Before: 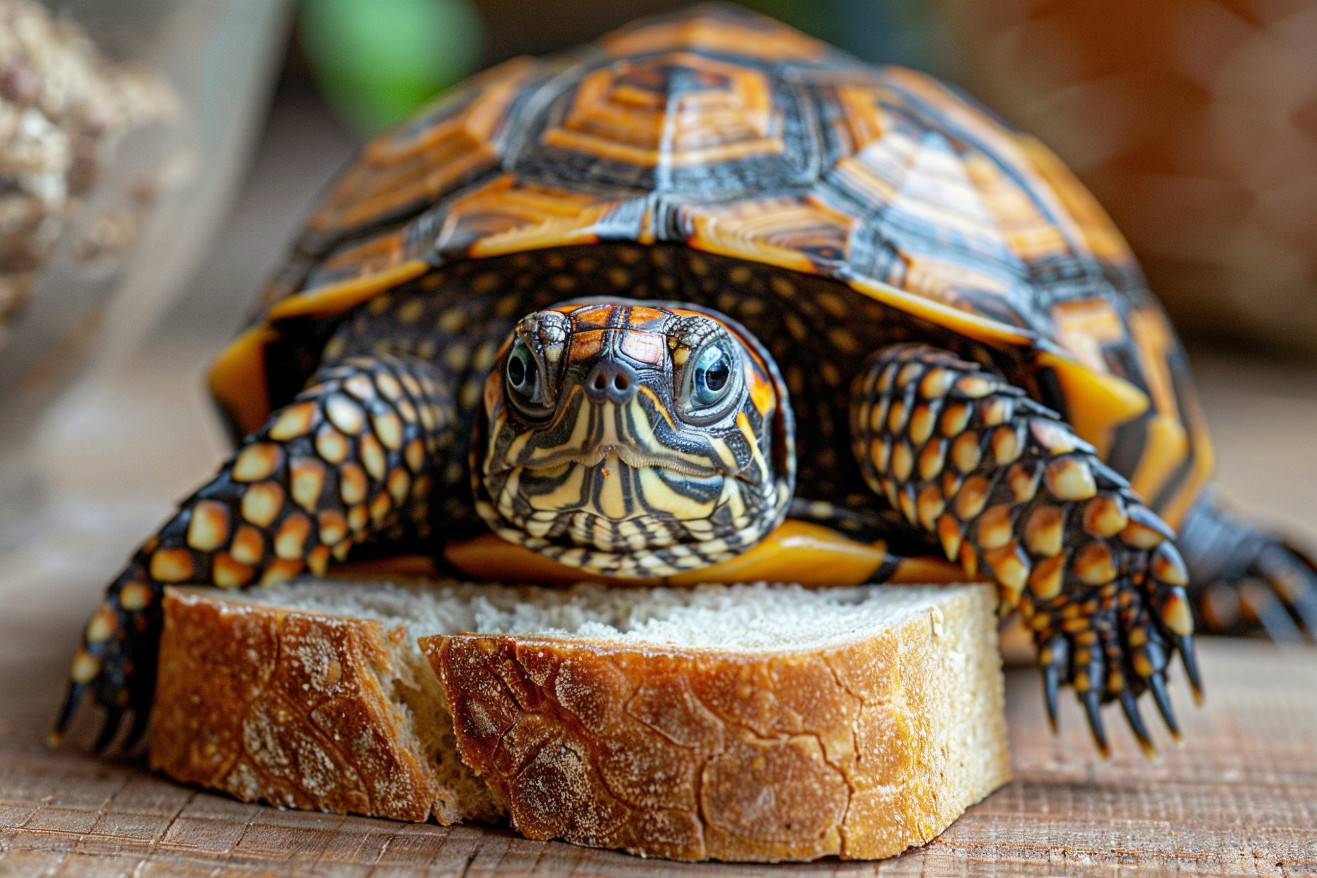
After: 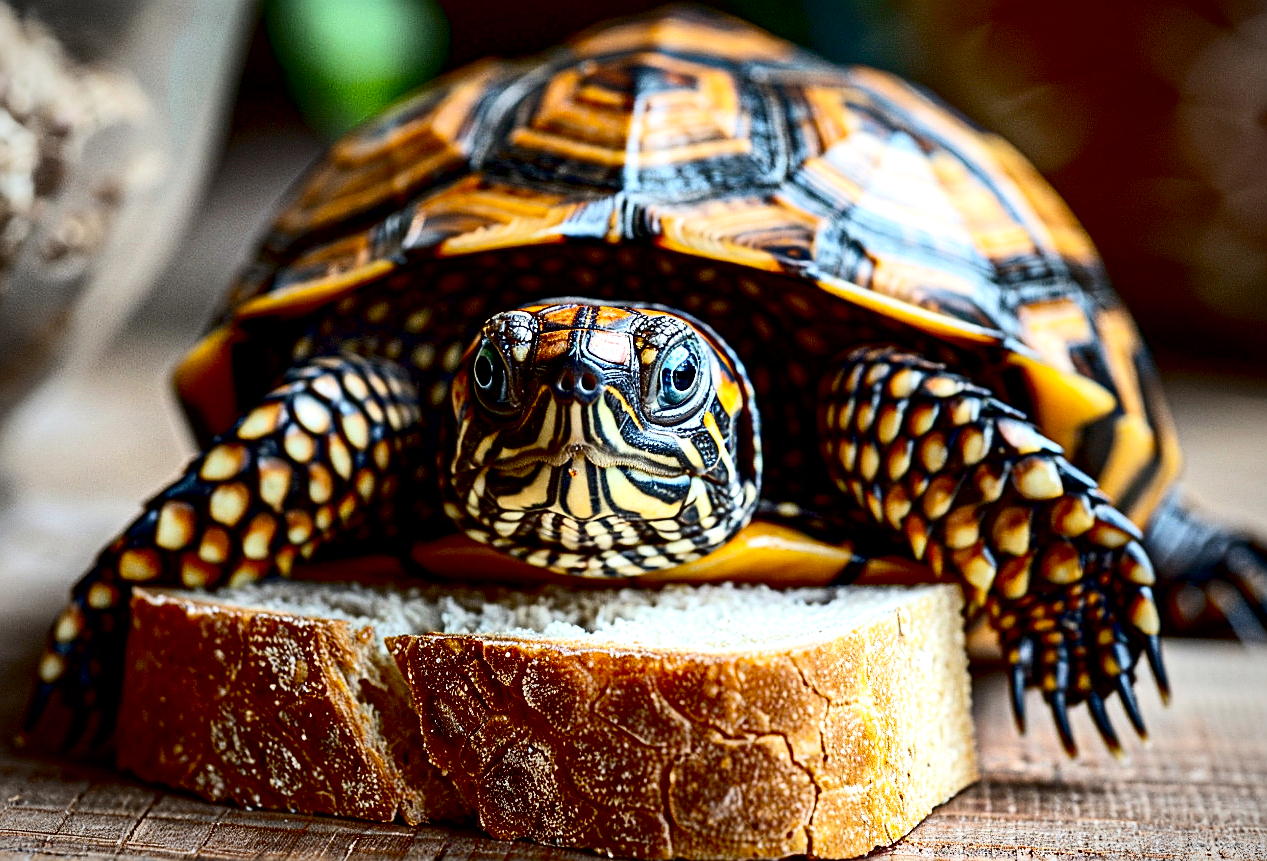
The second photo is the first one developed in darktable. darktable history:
crop and rotate: left 2.569%, right 1.191%, bottom 1.928%
sharpen: on, module defaults
contrast brightness saturation: contrast 0.288
local contrast: mode bilateral grid, contrast 21, coarseness 49, detail 120%, midtone range 0.2
vignetting: fall-off radius 60.79%, center (-0.013, 0)
exposure: black level correction 0.027, exposure -0.076 EV, compensate highlight preservation false
tone equalizer: -8 EV -0.451 EV, -7 EV -0.36 EV, -6 EV -0.342 EV, -5 EV -0.191 EV, -3 EV 0.227 EV, -2 EV 0.362 EV, -1 EV 0.401 EV, +0 EV 0.435 EV, edges refinement/feathering 500, mask exposure compensation -1.57 EV, preserve details no
